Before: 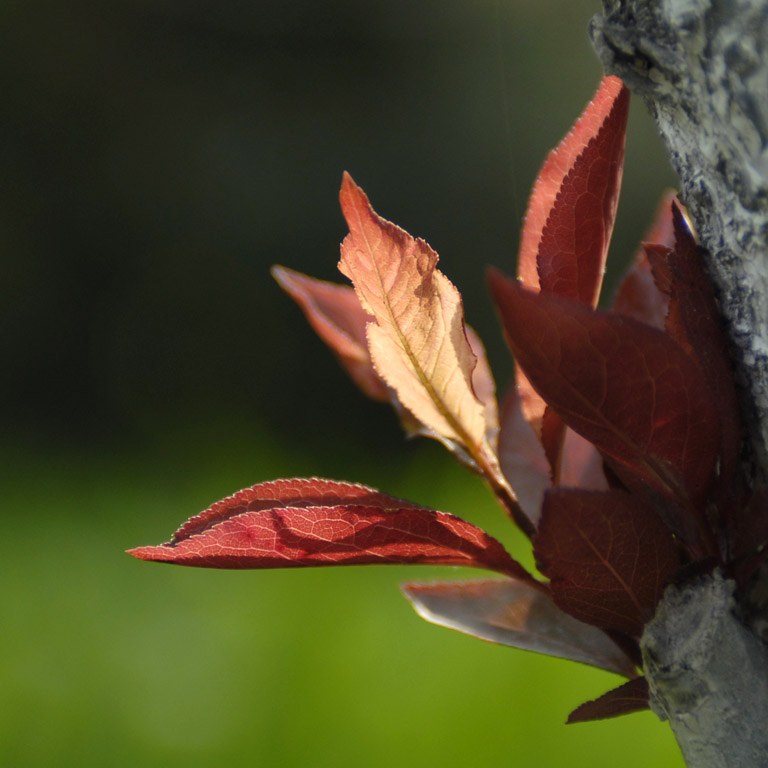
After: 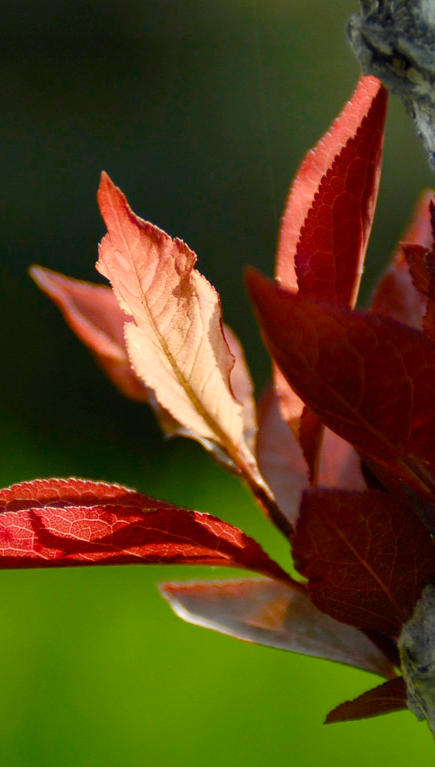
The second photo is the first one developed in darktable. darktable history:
color balance rgb: perceptual saturation grading › global saturation 20%, perceptual saturation grading › highlights -50.301%, perceptual saturation grading › shadows 30.181%, global vibrance 20%
crop: left 31.555%, top 0.018%, right 11.797%
